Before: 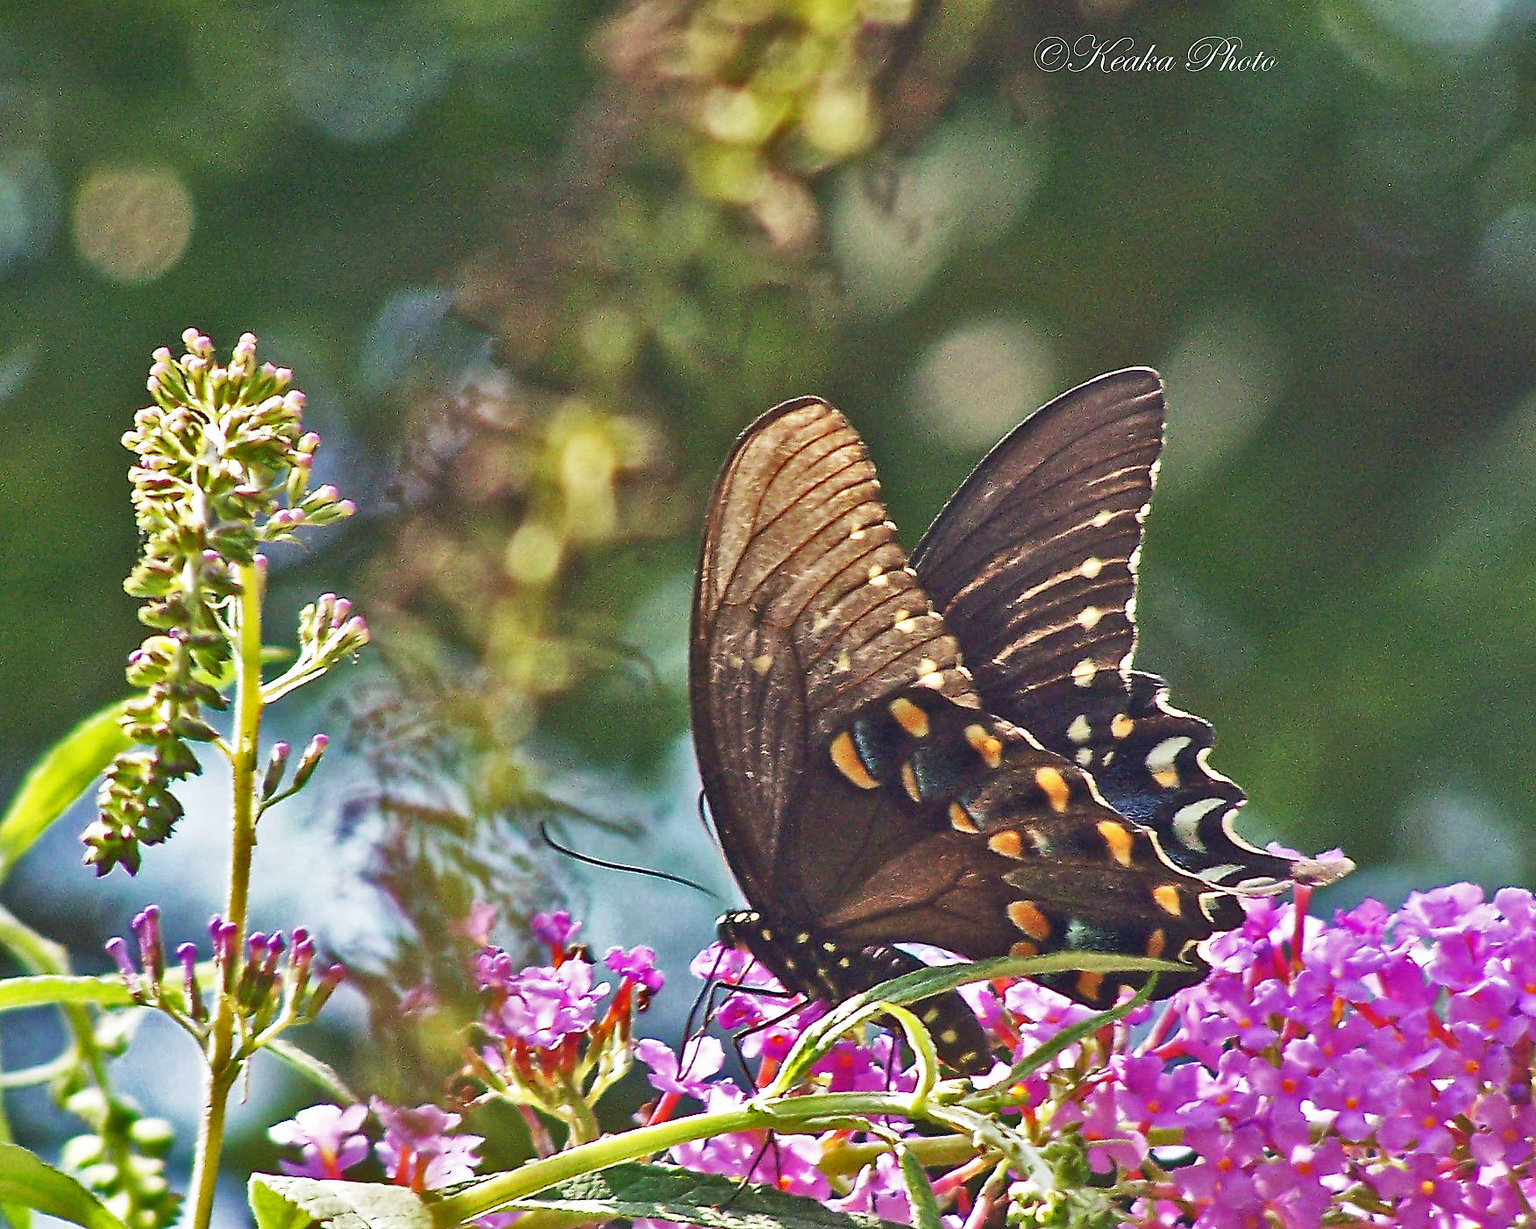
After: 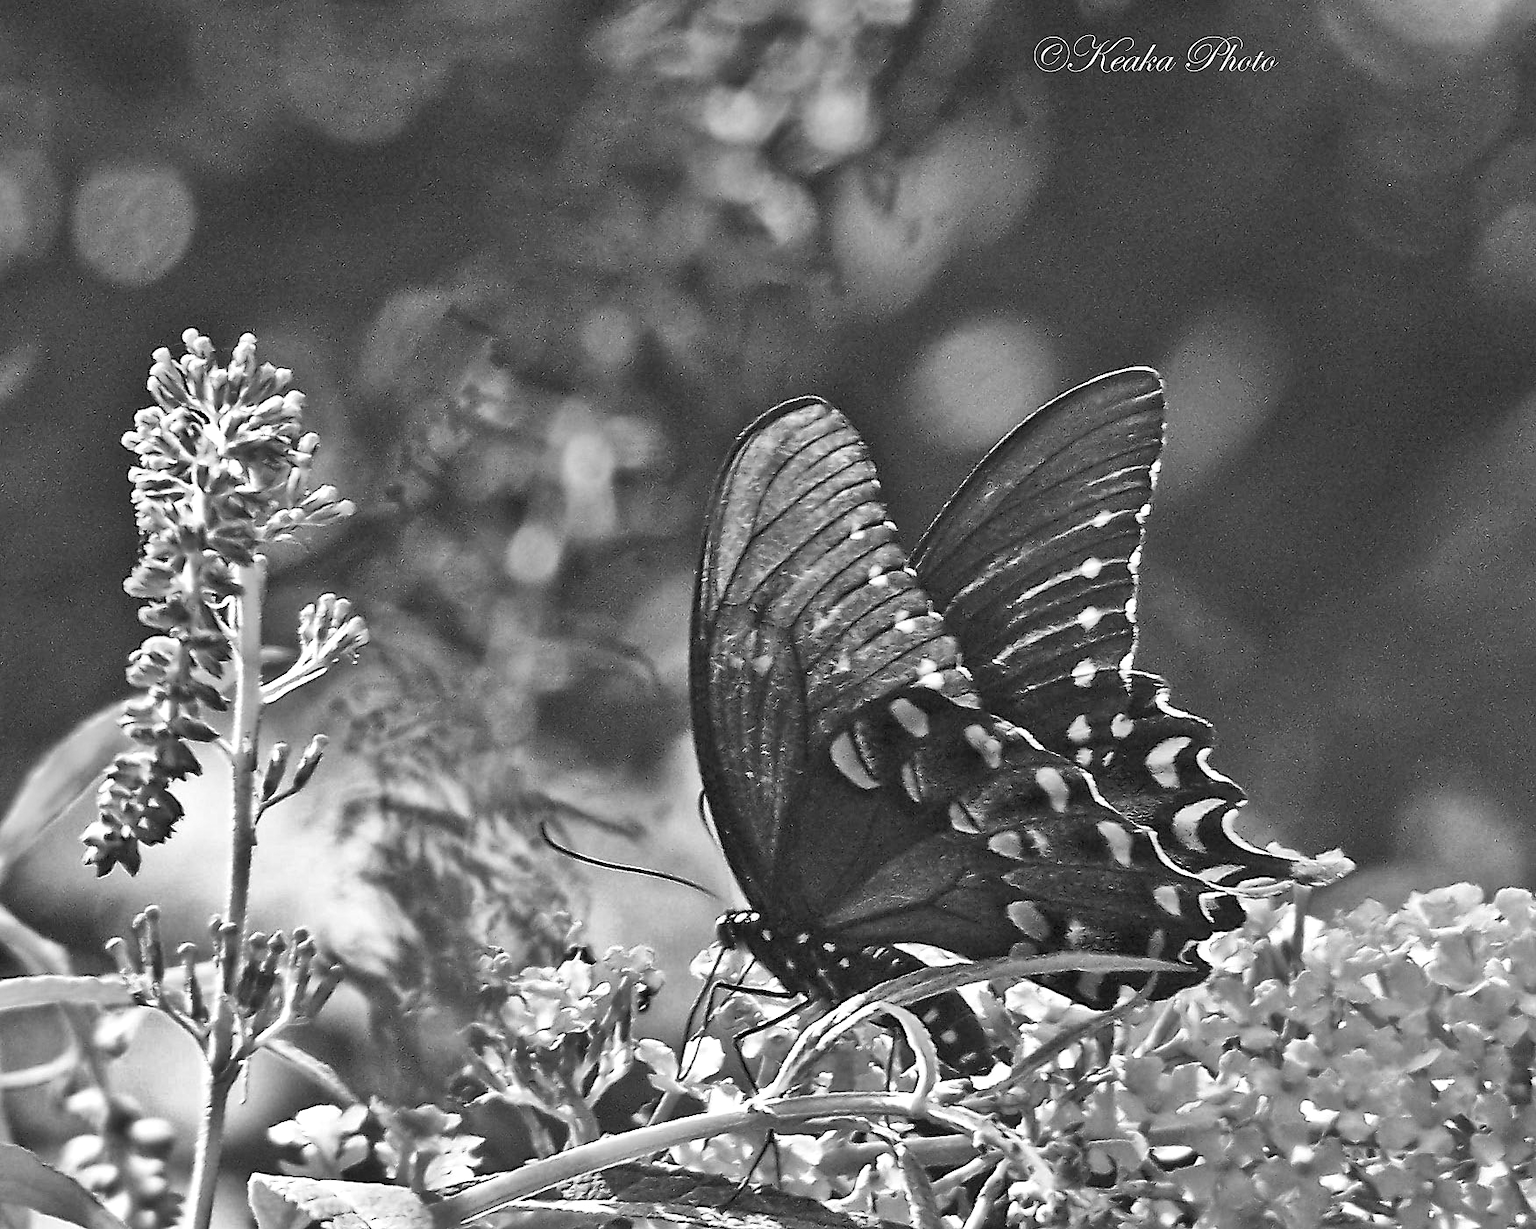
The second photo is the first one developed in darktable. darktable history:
color calibration: output gray [0.25, 0.35, 0.4, 0], x 0.37, y 0.382, temperature 4310.46 K
exposure: black level correction 0.009, exposure 0.113 EV, compensate highlight preservation false
